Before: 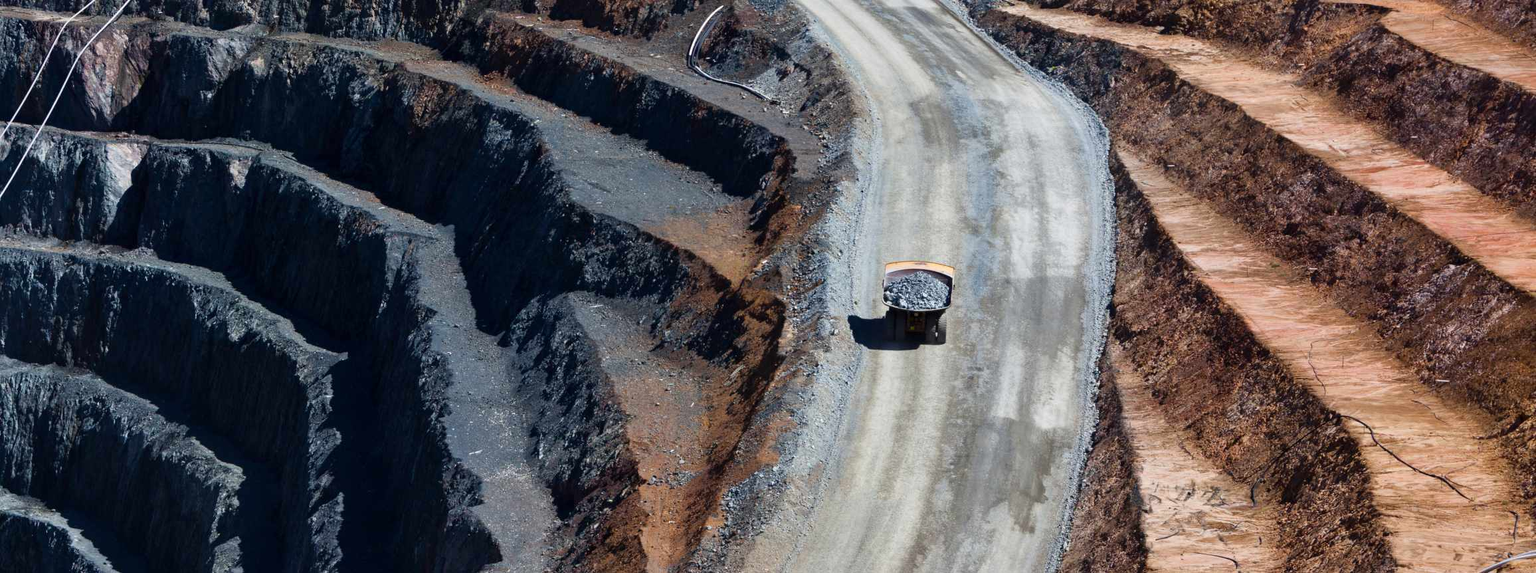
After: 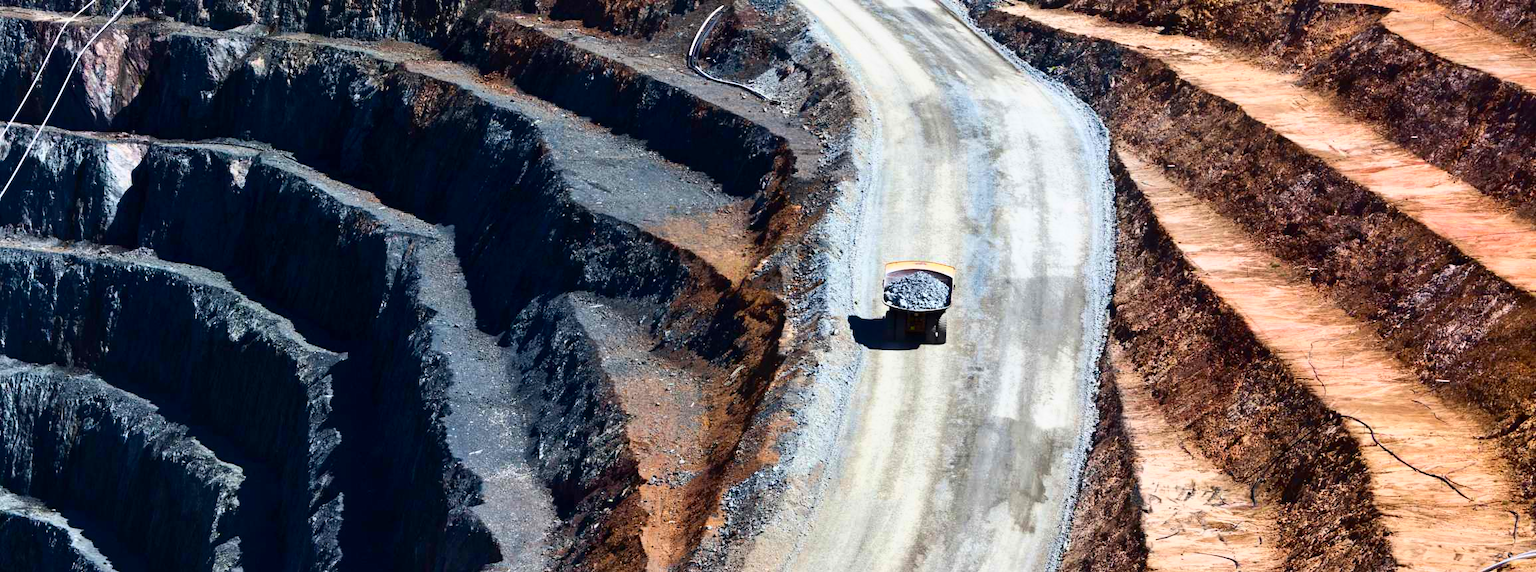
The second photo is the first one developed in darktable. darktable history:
tone curve: curves: ch0 [(0, 0) (0.003, 0.003) (0.011, 0.009) (0.025, 0.022) (0.044, 0.037) (0.069, 0.051) (0.1, 0.079) (0.136, 0.114) (0.177, 0.152) (0.224, 0.212) (0.277, 0.281) (0.335, 0.358) (0.399, 0.459) (0.468, 0.573) (0.543, 0.684) (0.623, 0.779) (0.709, 0.866) (0.801, 0.949) (0.898, 0.98) (1, 1)], color space Lab, independent channels, preserve colors none
contrast brightness saturation: brightness -0.025, saturation 0.351
